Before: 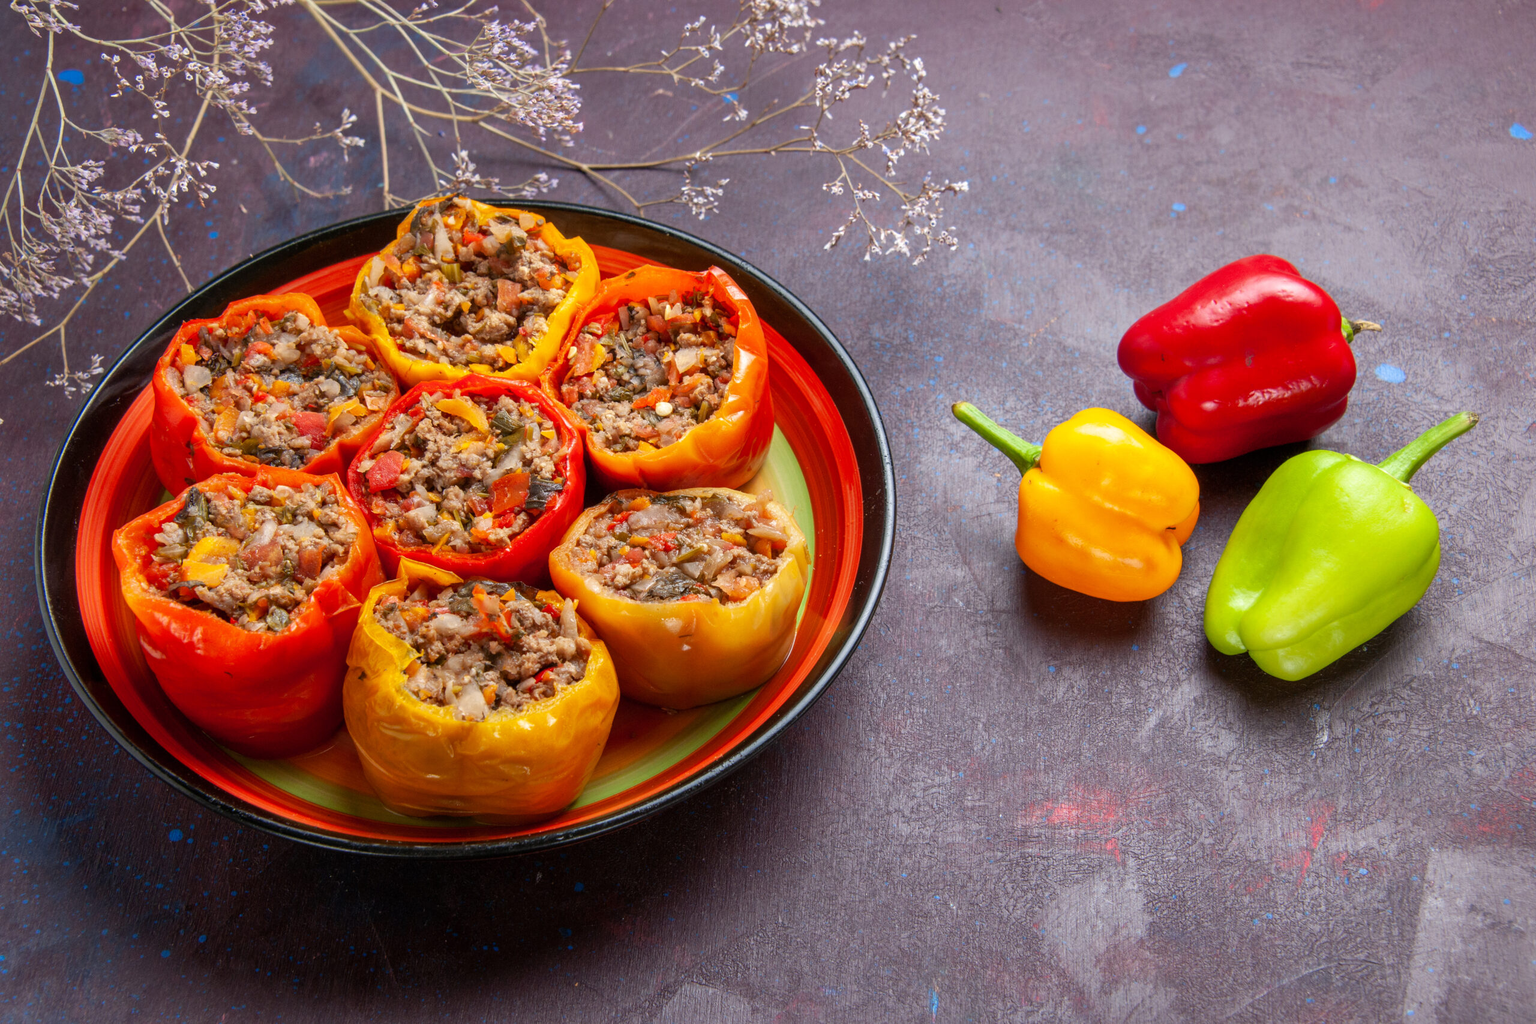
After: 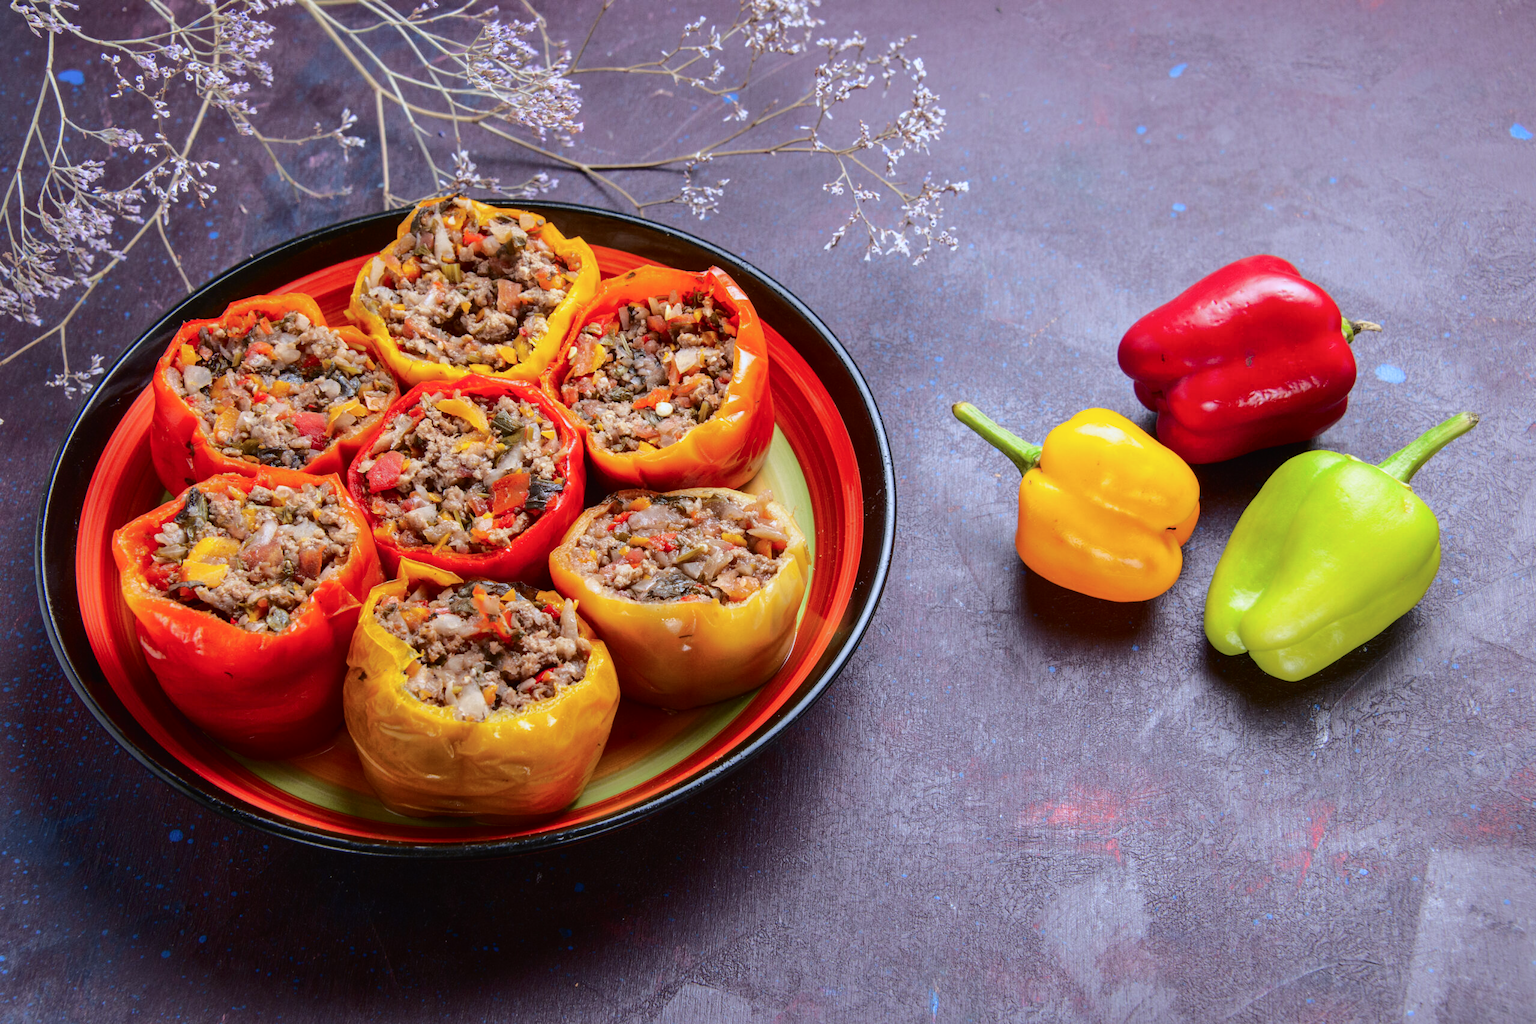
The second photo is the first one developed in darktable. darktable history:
white balance: red 0.931, blue 1.11
tone curve: curves: ch0 [(0.003, 0.015) (0.104, 0.07) (0.239, 0.201) (0.327, 0.317) (0.401, 0.443) (0.495, 0.55) (0.65, 0.68) (0.832, 0.858) (1, 0.977)]; ch1 [(0, 0) (0.161, 0.092) (0.35, 0.33) (0.379, 0.401) (0.447, 0.476) (0.495, 0.499) (0.515, 0.518) (0.55, 0.557) (0.621, 0.615) (0.718, 0.734) (1, 1)]; ch2 [(0, 0) (0.359, 0.372) (0.437, 0.437) (0.502, 0.501) (0.534, 0.537) (0.599, 0.586) (1, 1)], color space Lab, independent channels, preserve colors none
